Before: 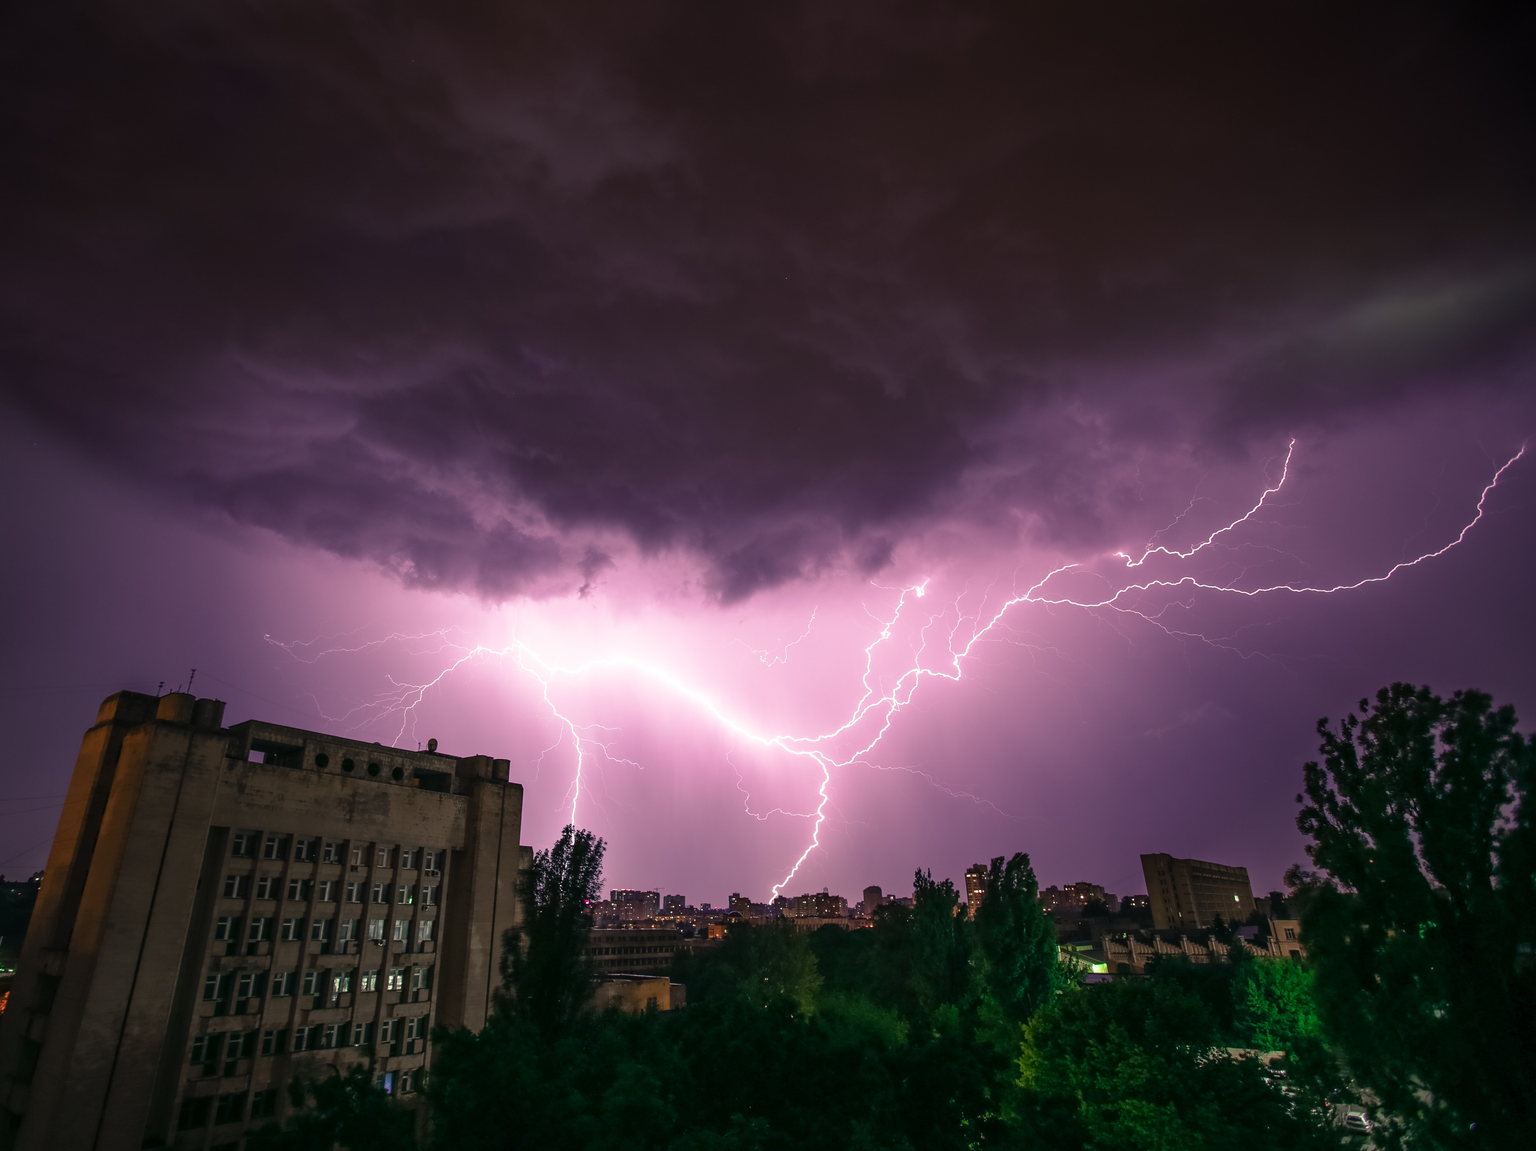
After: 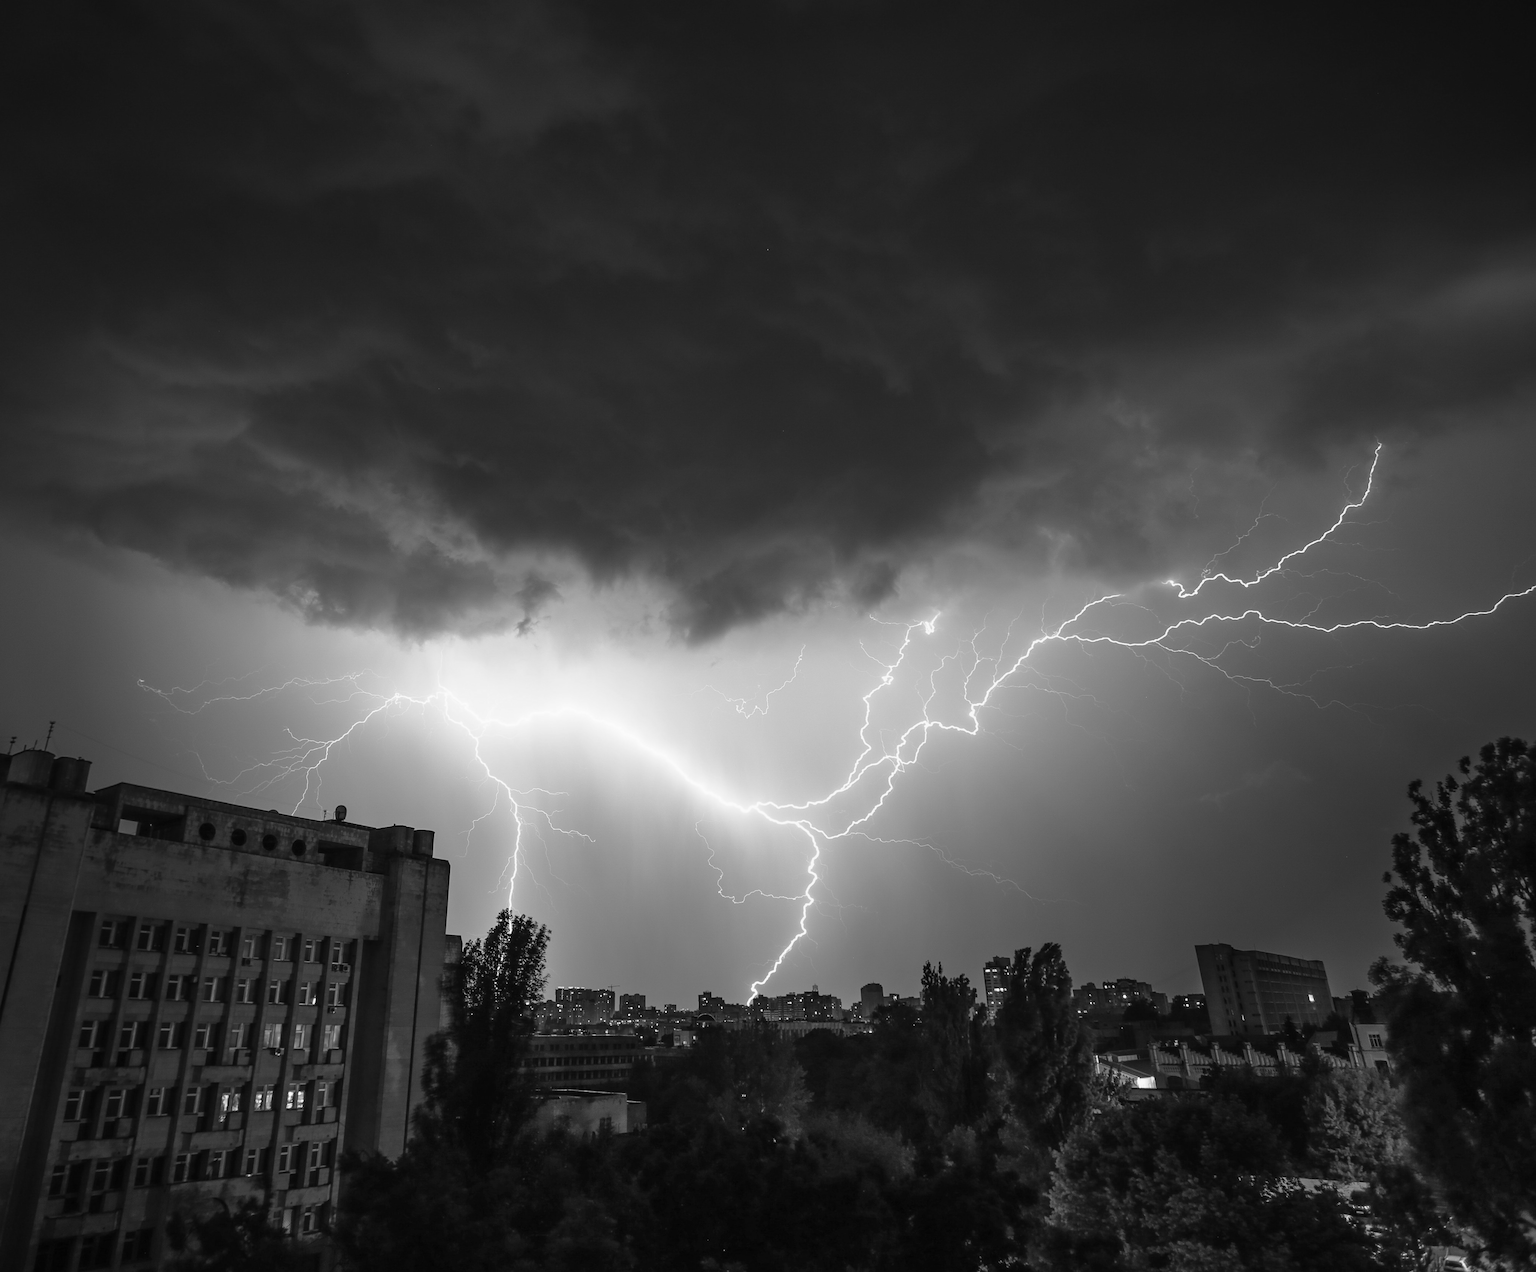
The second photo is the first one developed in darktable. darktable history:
crop: left 9.807%, top 6.259%, right 7.334%, bottom 2.177%
monochrome: a -6.99, b 35.61, size 1.4
